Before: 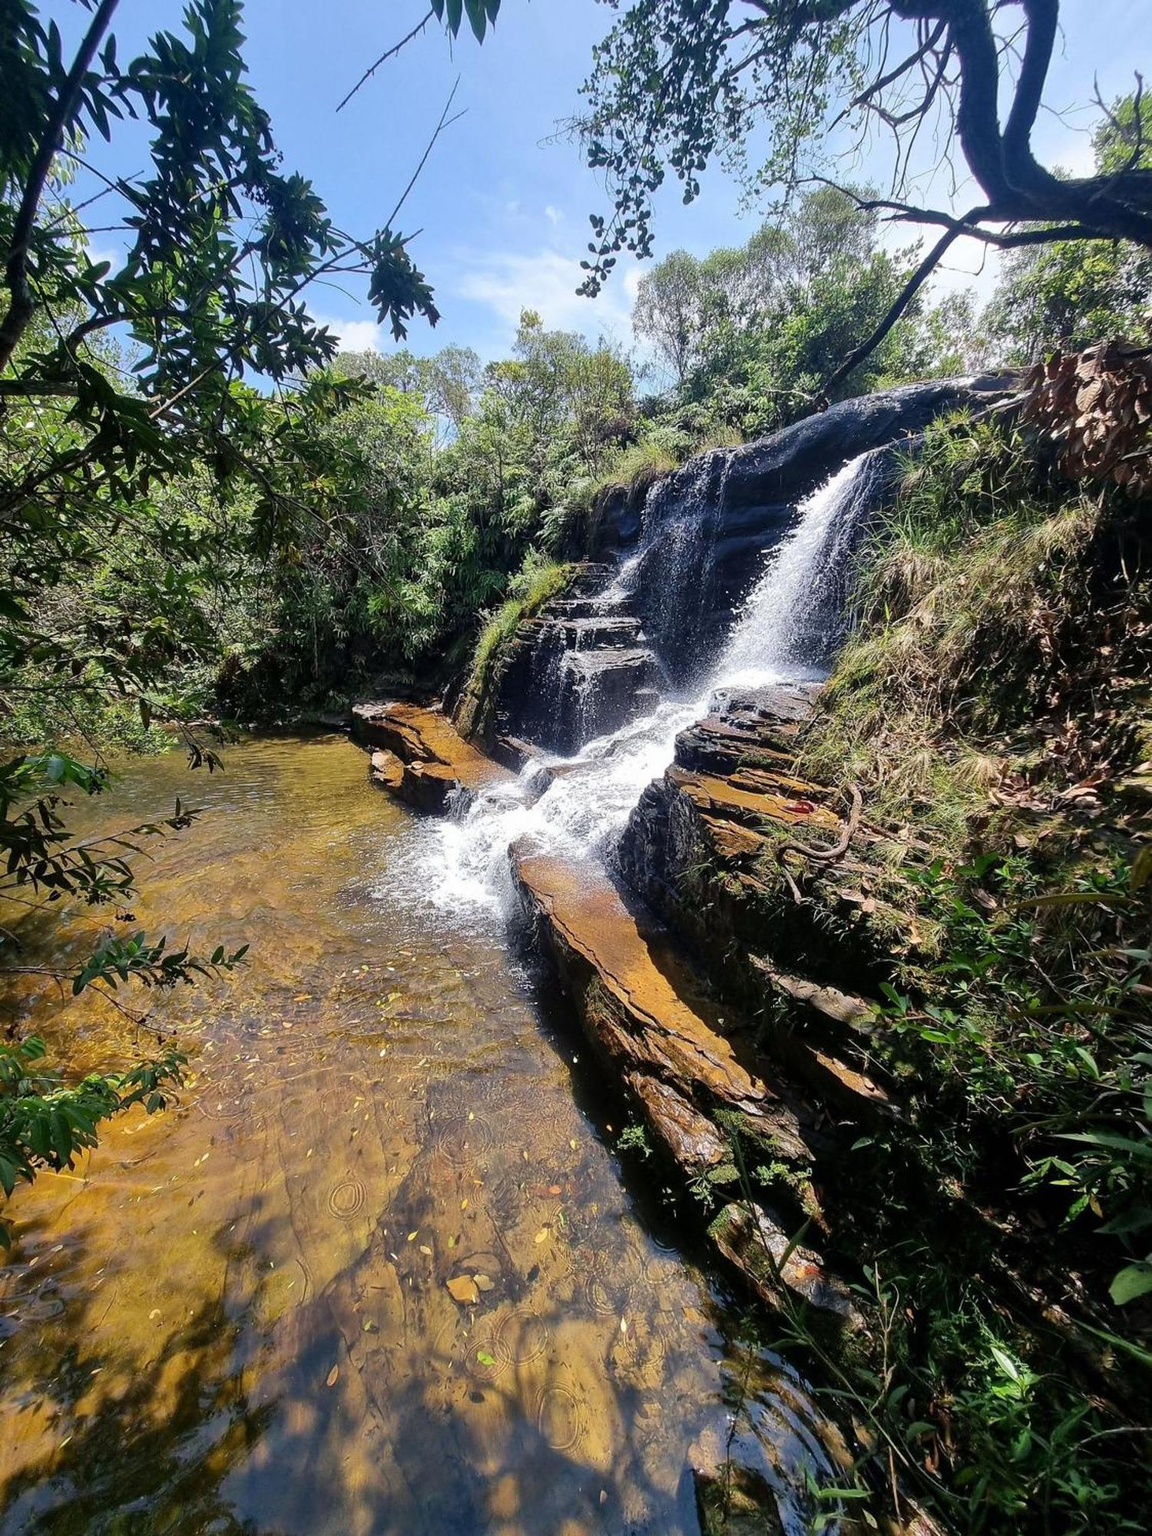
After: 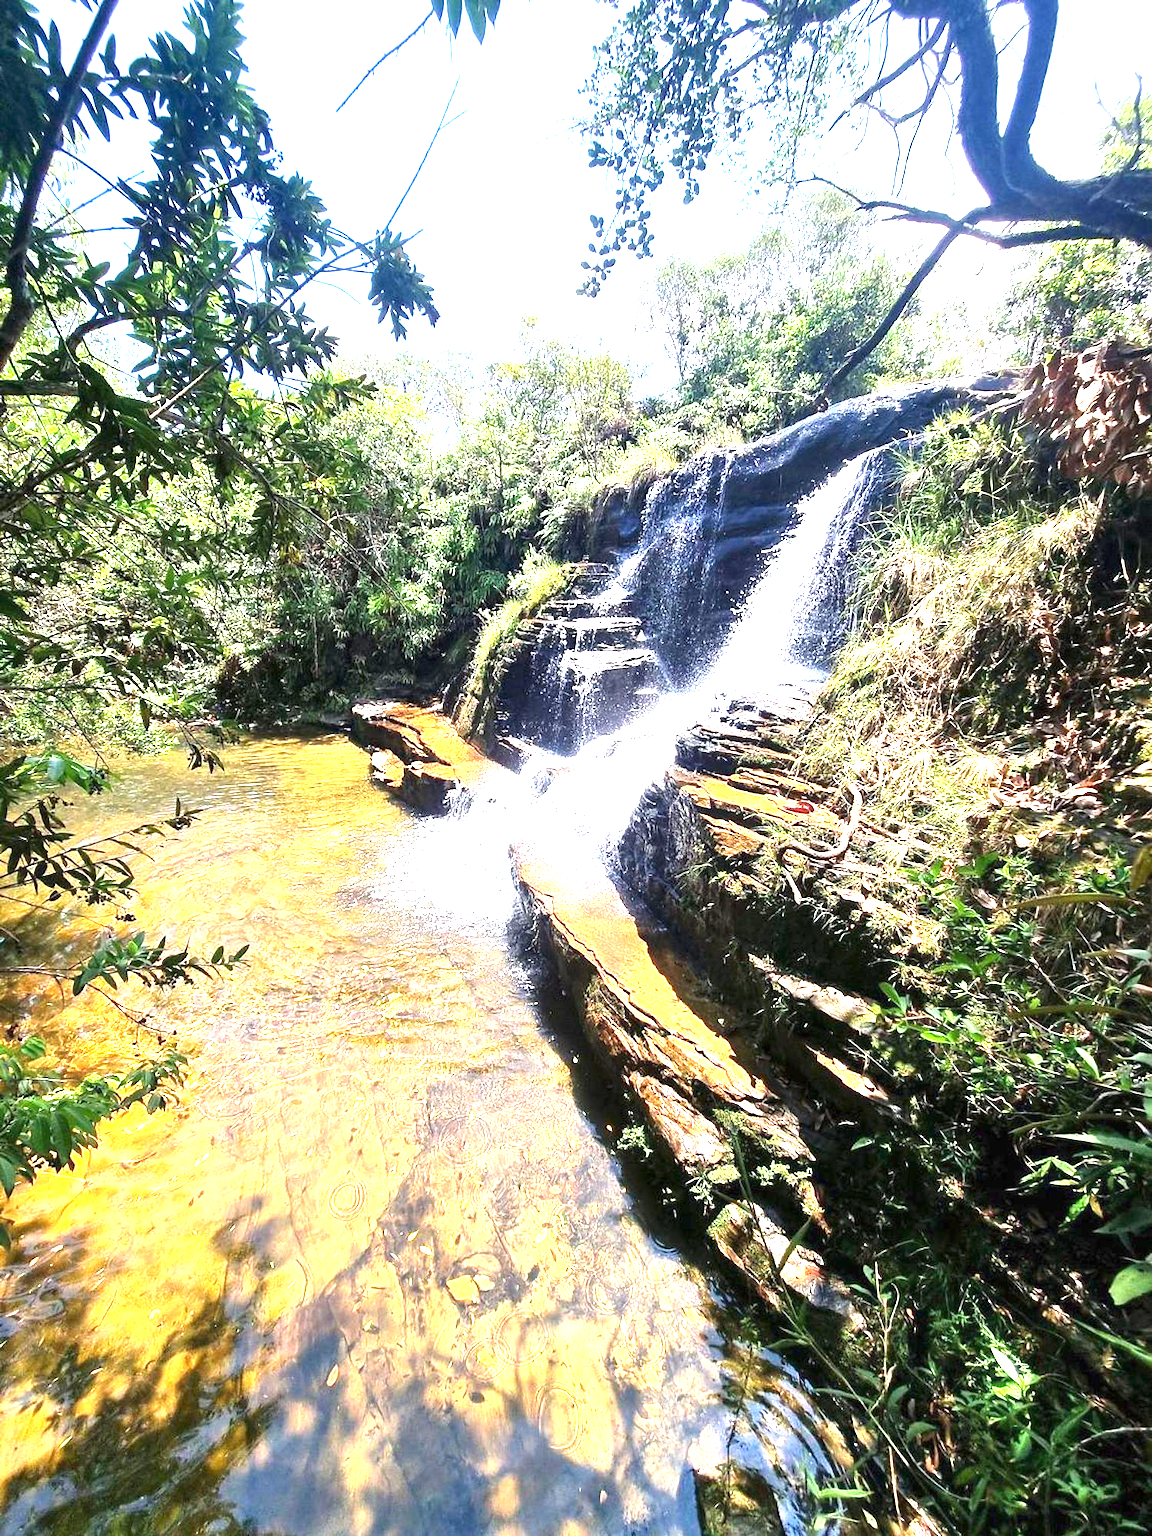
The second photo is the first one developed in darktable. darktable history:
exposure: black level correction 0, exposure 2.124 EV, compensate highlight preservation false
